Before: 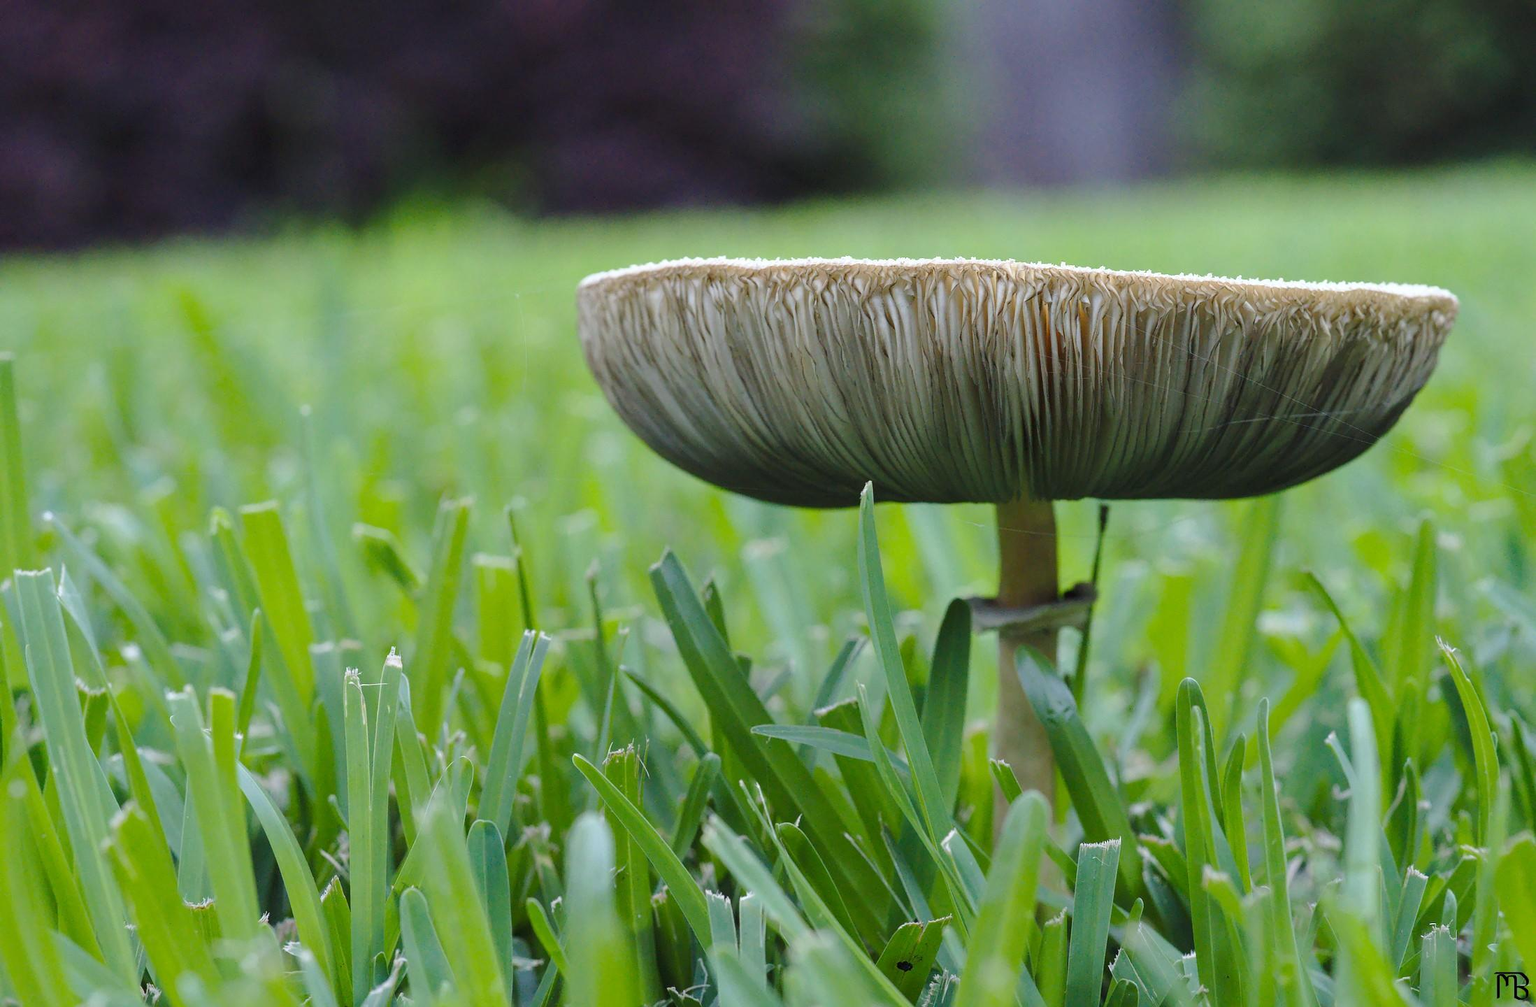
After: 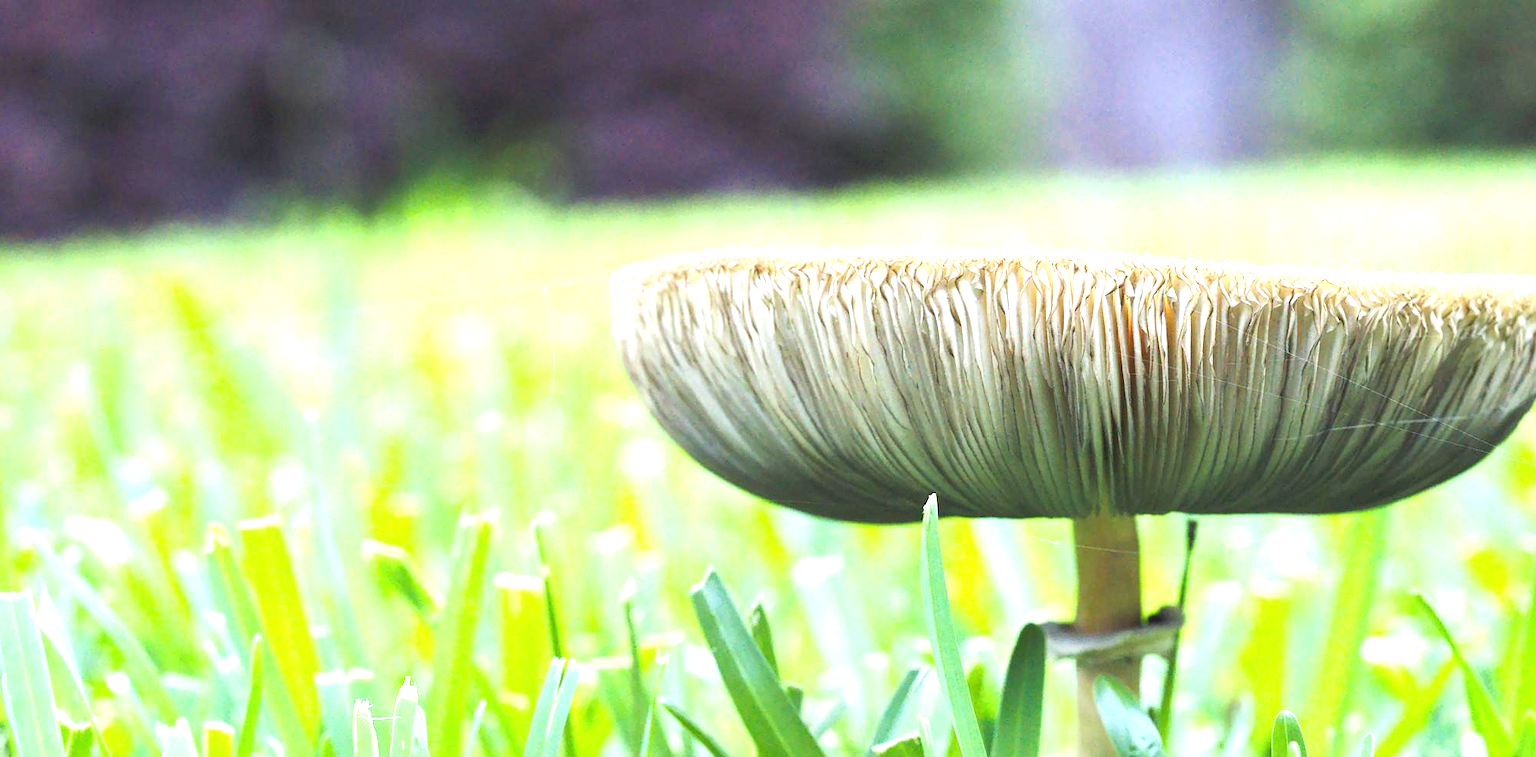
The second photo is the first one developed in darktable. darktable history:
crop: left 1.579%, top 3.352%, right 7.761%, bottom 28.421%
exposure: black level correction 0, exposure 2.121 EV, compensate exposure bias true, compensate highlight preservation false
